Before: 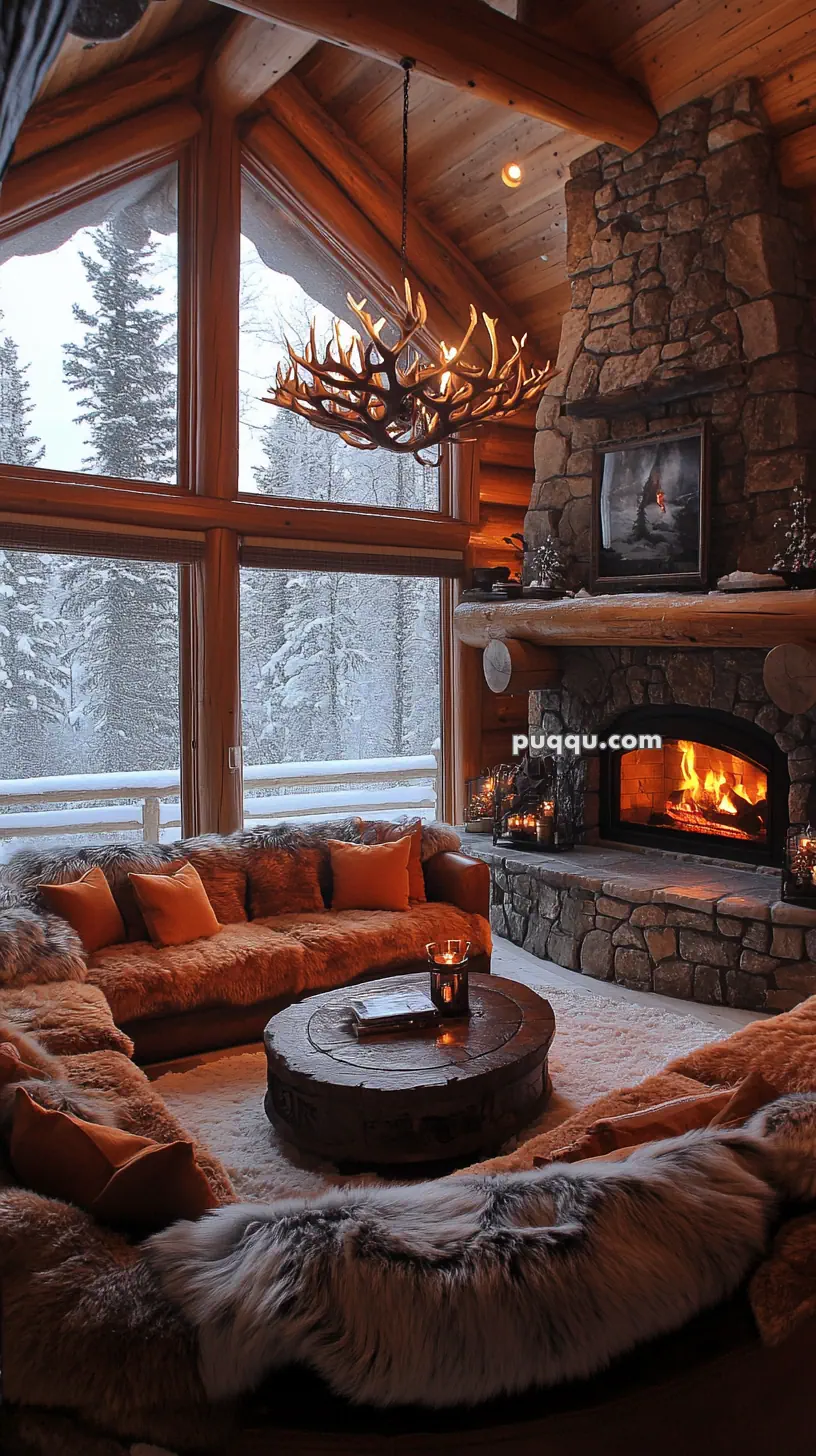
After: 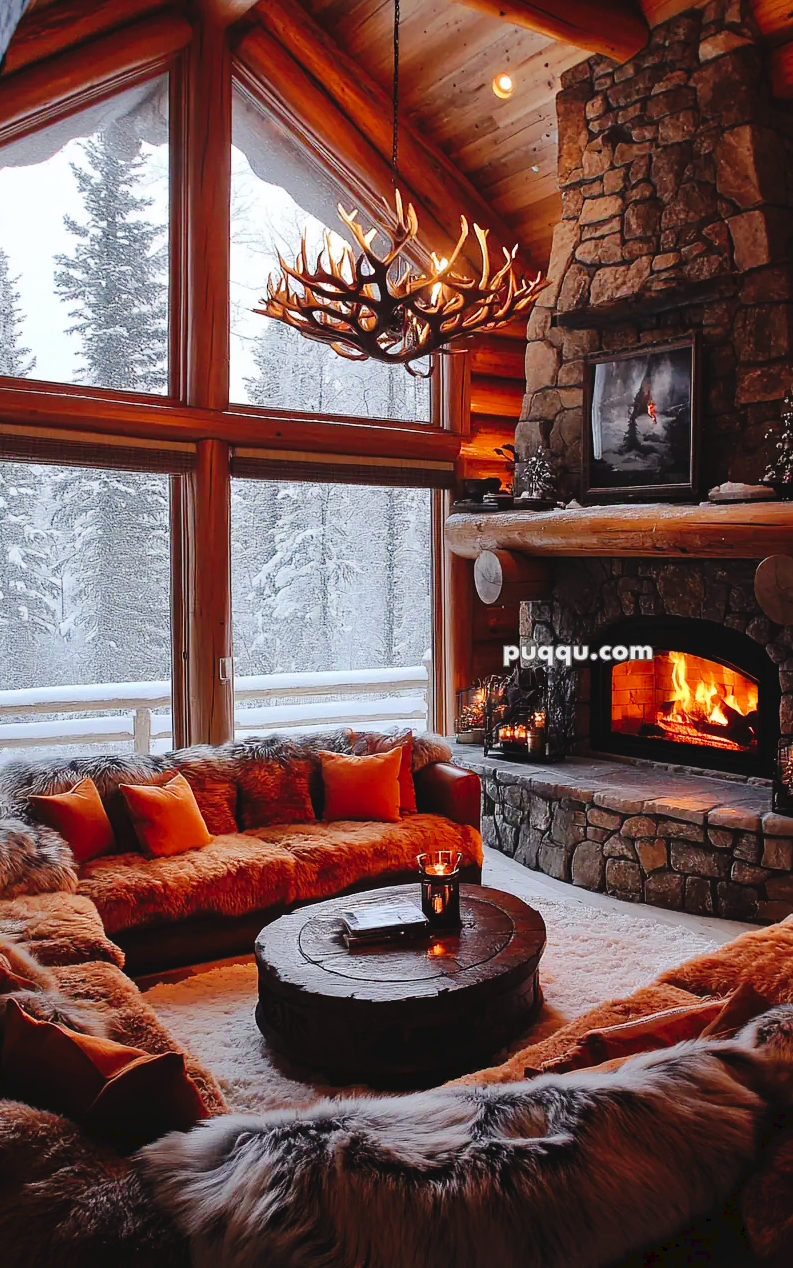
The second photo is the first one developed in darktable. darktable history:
crop: left 1.197%, top 6.119%, right 1.621%, bottom 6.773%
tone curve: curves: ch0 [(0, 0) (0.003, 0.044) (0.011, 0.045) (0.025, 0.048) (0.044, 0.051) (0.069, 0.065) (0.1, 0.08) (0.136, 0.108) (0.177, 0.152) (0.224, 0.216) (0.277, 0.305) (0.335, 0.392) (0.399, 0.481) (0.468, 0.579) (0.543, 0.658) (0.623, 0.729) (0.709, 0.8) (0.801, 0.867) (0.898, 0.93) (1, 1)], preserve colors none
